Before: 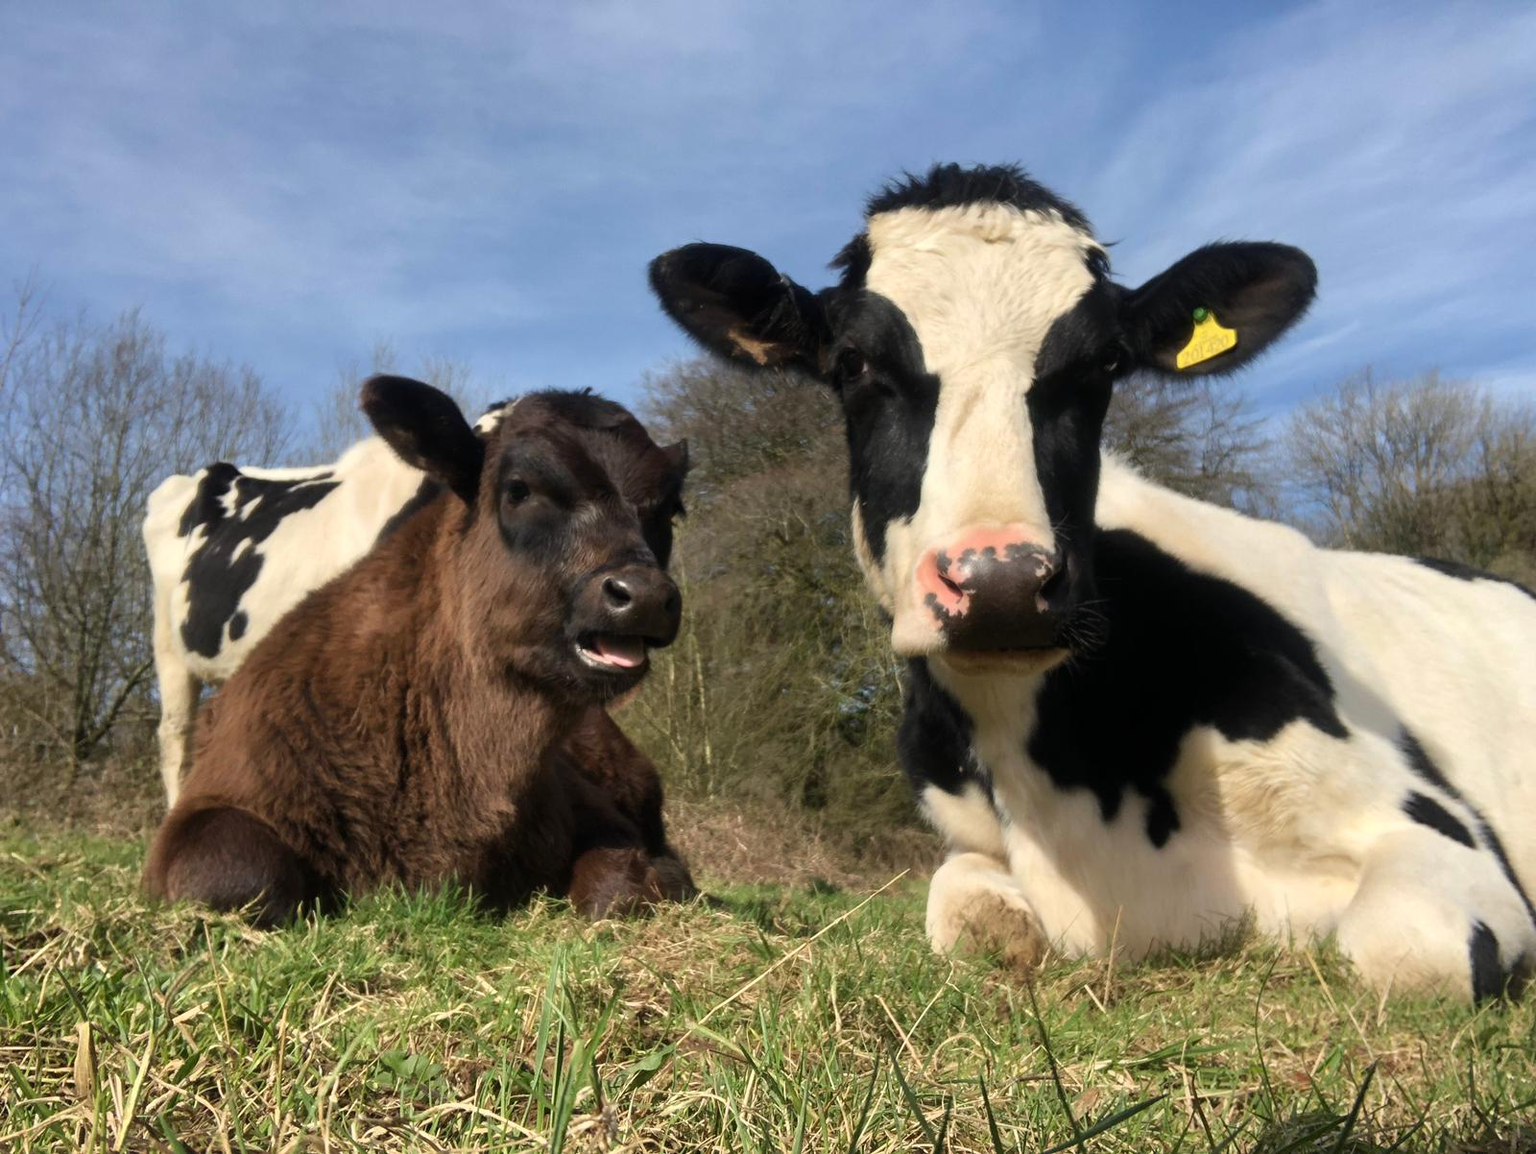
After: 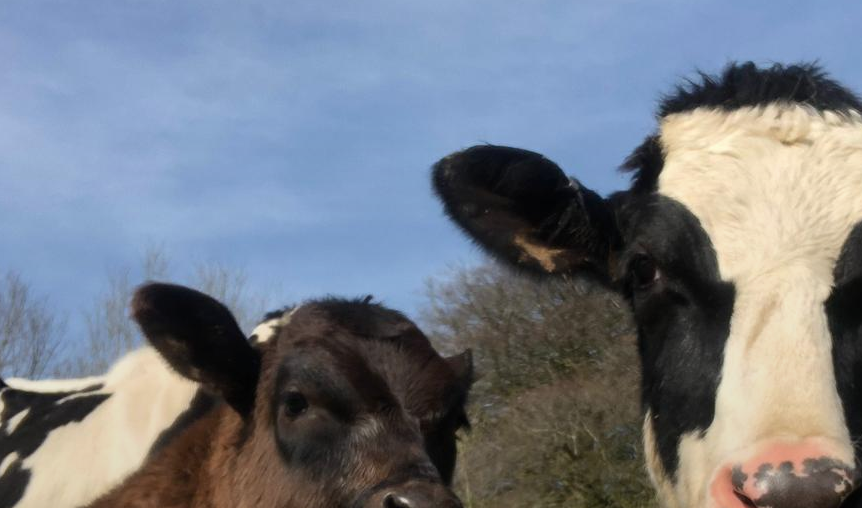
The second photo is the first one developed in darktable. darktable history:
crop: left 15.306%, top 9.065%, right 30.789%, bottom 48.638%
graduated density: rotation -180°, offset 27.42
